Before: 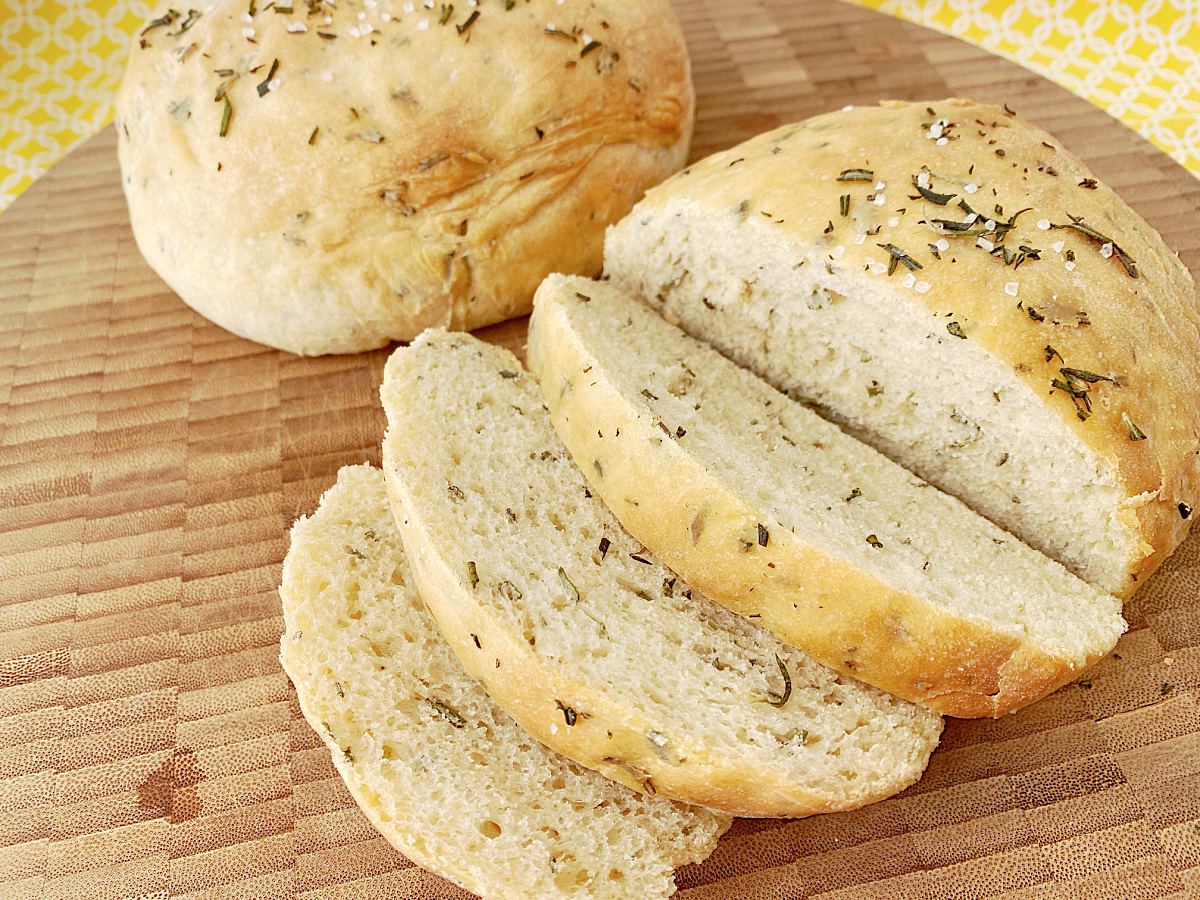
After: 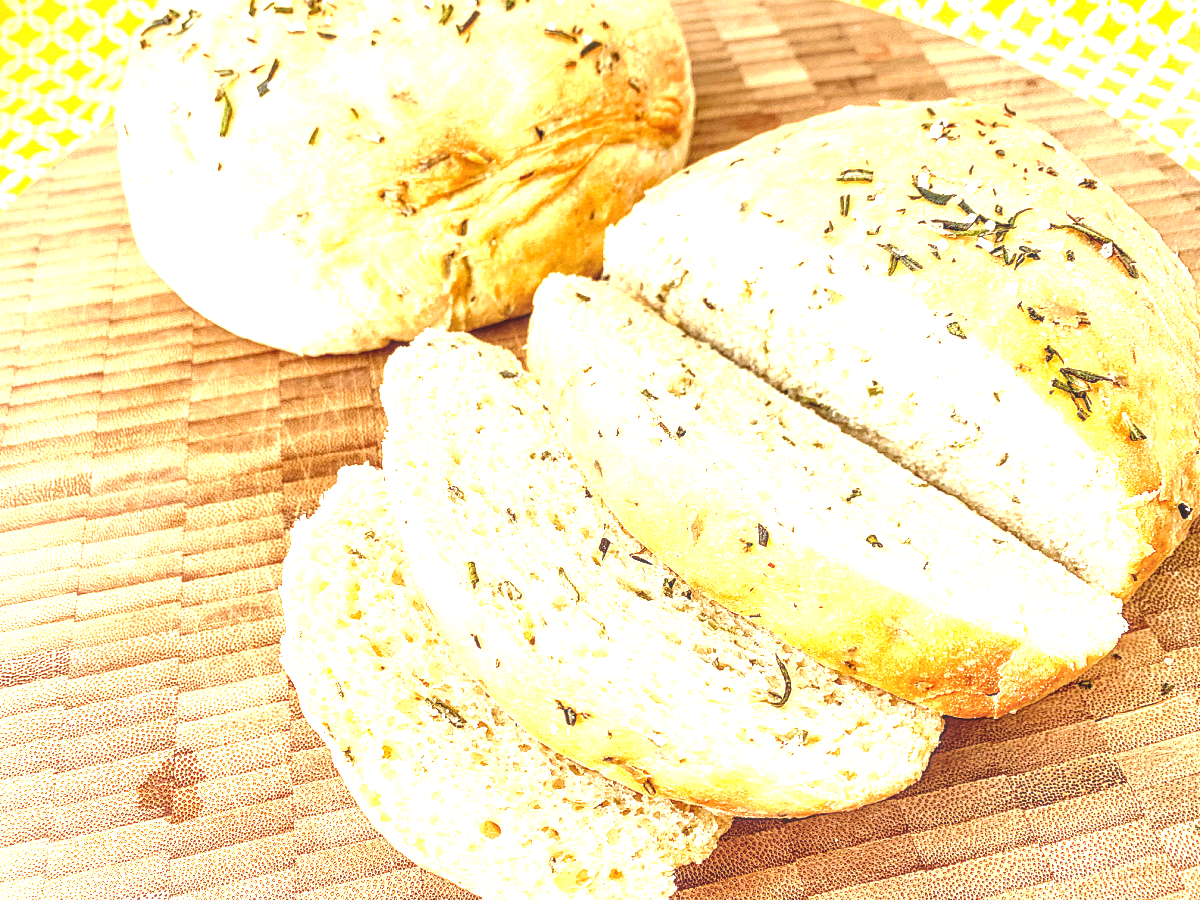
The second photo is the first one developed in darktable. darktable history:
exposure: black level correction -0.023, exposure 1.397 EV, compensate highlight preservation false
local contrast: highlights 79%, shadows 56%, detail 175%, midtone range 0.428
color balance: output saturation 110%
